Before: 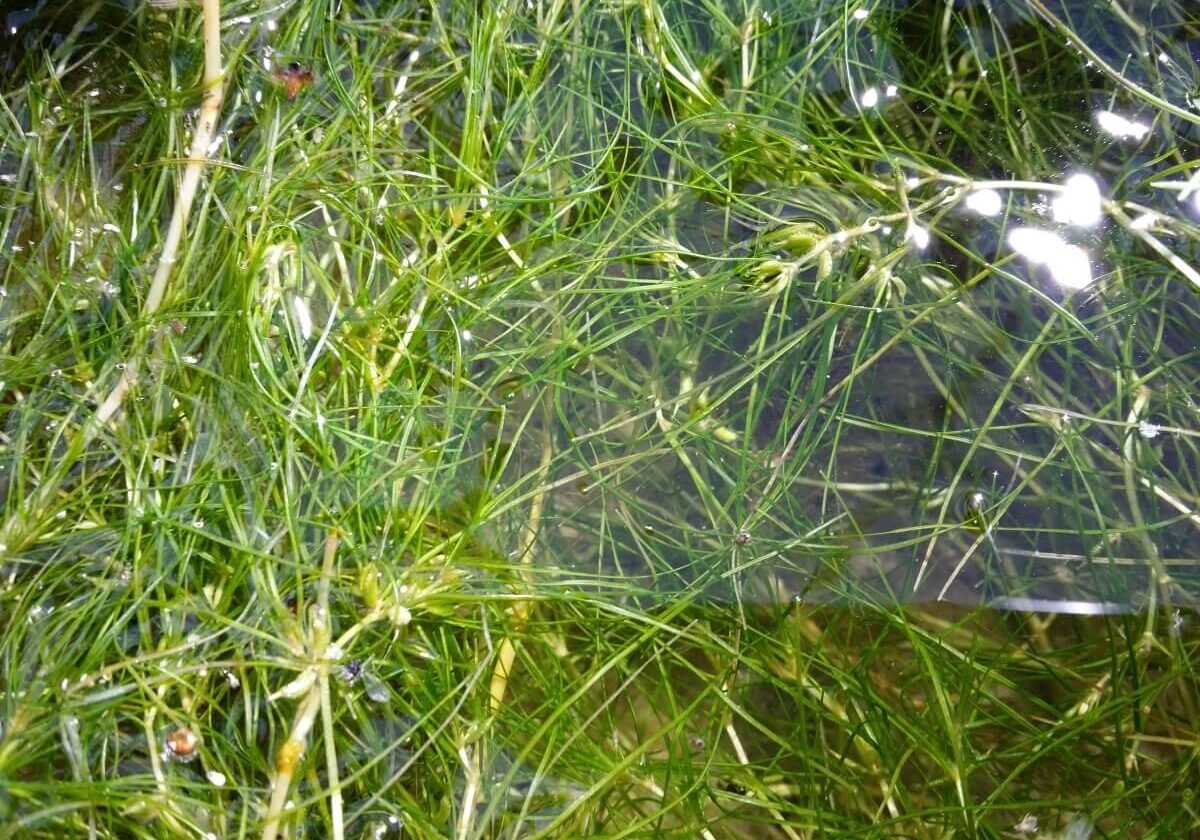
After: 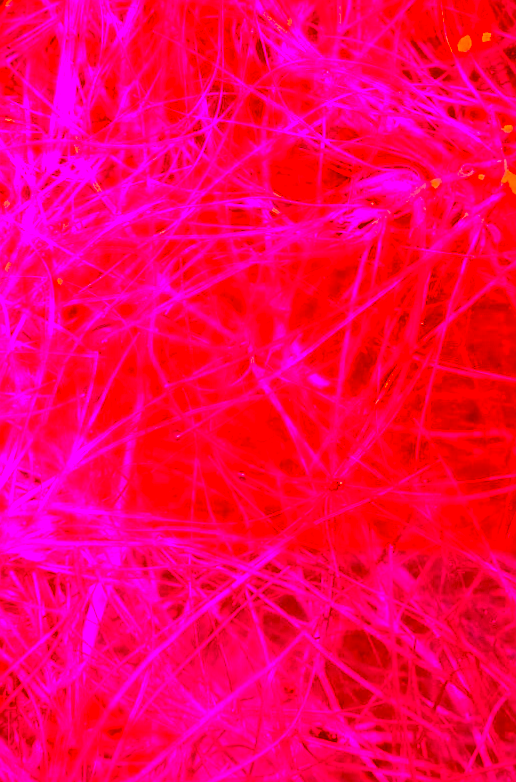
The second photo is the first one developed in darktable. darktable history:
rotate and perspective: rotation 0.192°, lens shift (horizontal) -0.015, crop left 0.005, crop right 0.996, crop top 0.006, crop bottom 0.99
crop: left 33.452%, top 6.025%, right 23.155%
white balance: emerald 1
sharpen: on, module defaults
color correction: highlights a* -39.68, highlights b* -40, shadows a* -40, shadows b* -40, saturation -3
graduated density: rotation -180°, offset 27.42
